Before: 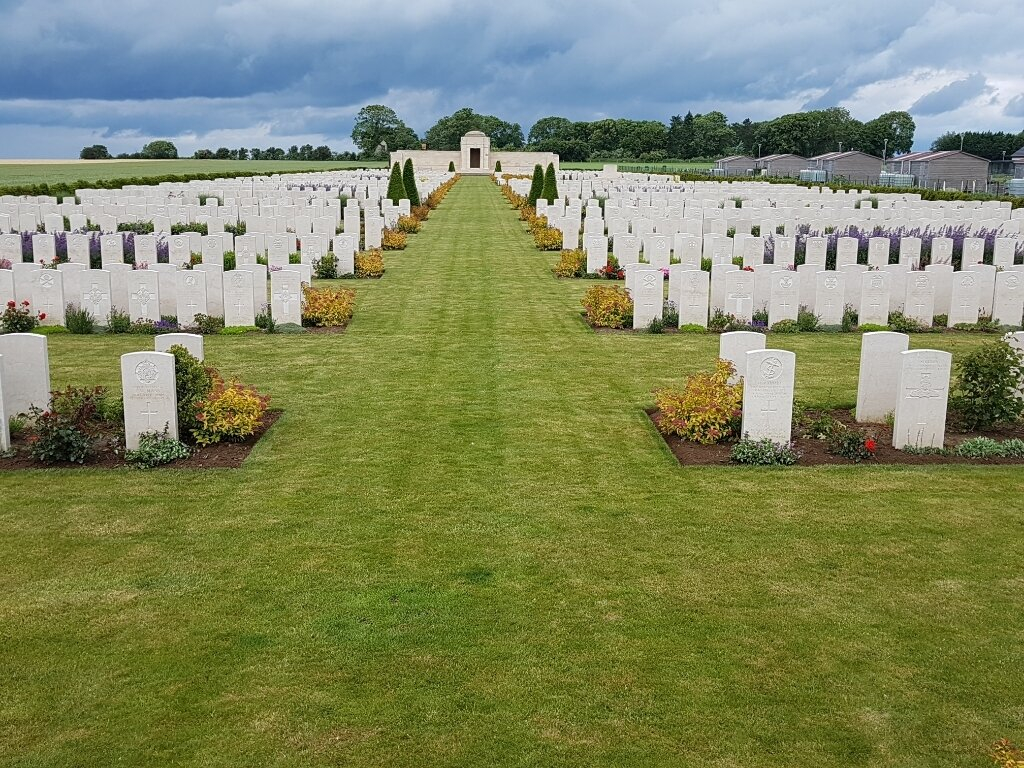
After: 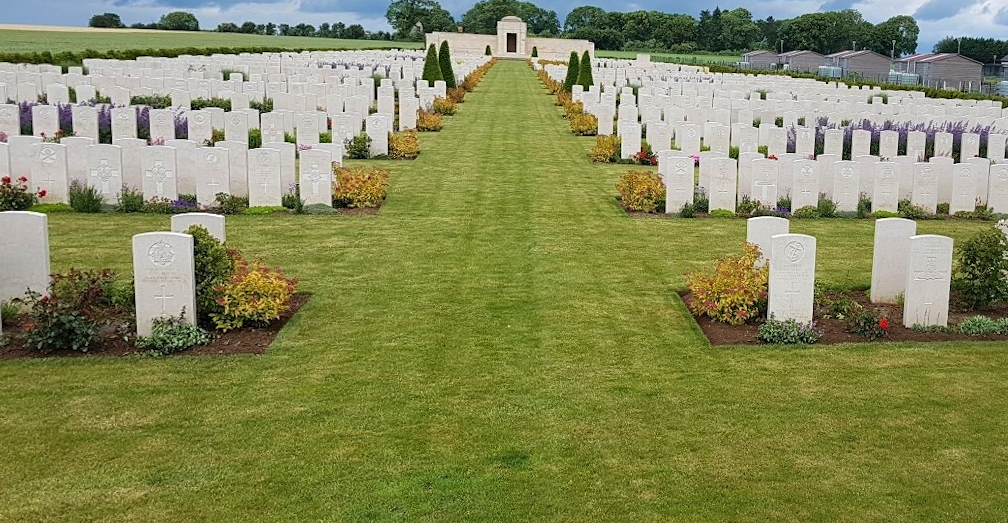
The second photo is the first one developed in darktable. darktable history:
crop: top 11.038%, bottom 13.962%
rotate and perspective: rotation -0.013°, lens shift (vertical) -0.027, lens shift (horizontal) 0.178, crop left 0.016, crop right 0.989, crop top 0.082, crop bottom 0.918
velvia: strength 15%
